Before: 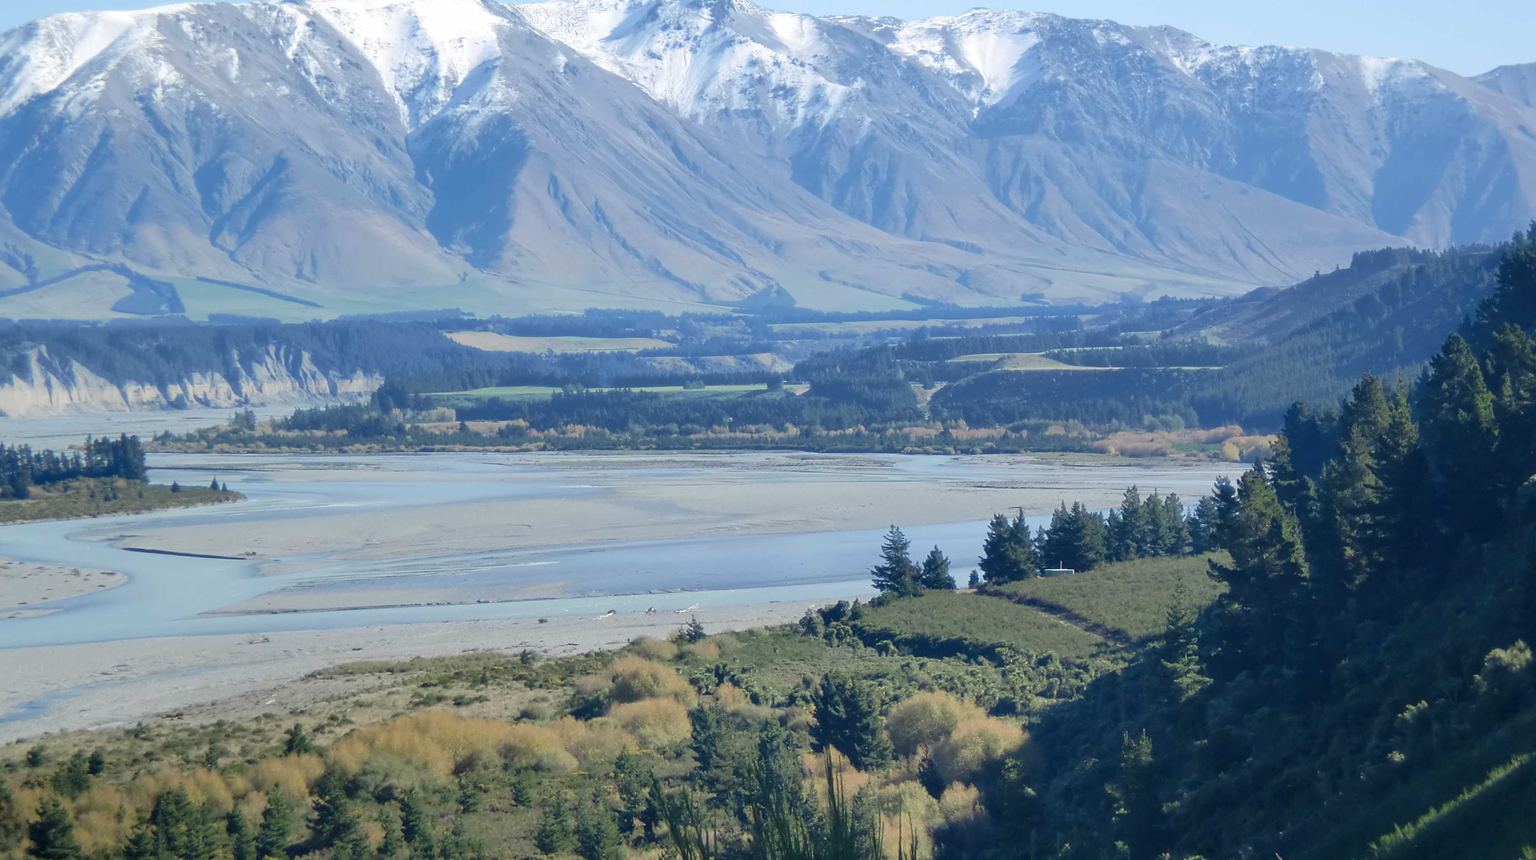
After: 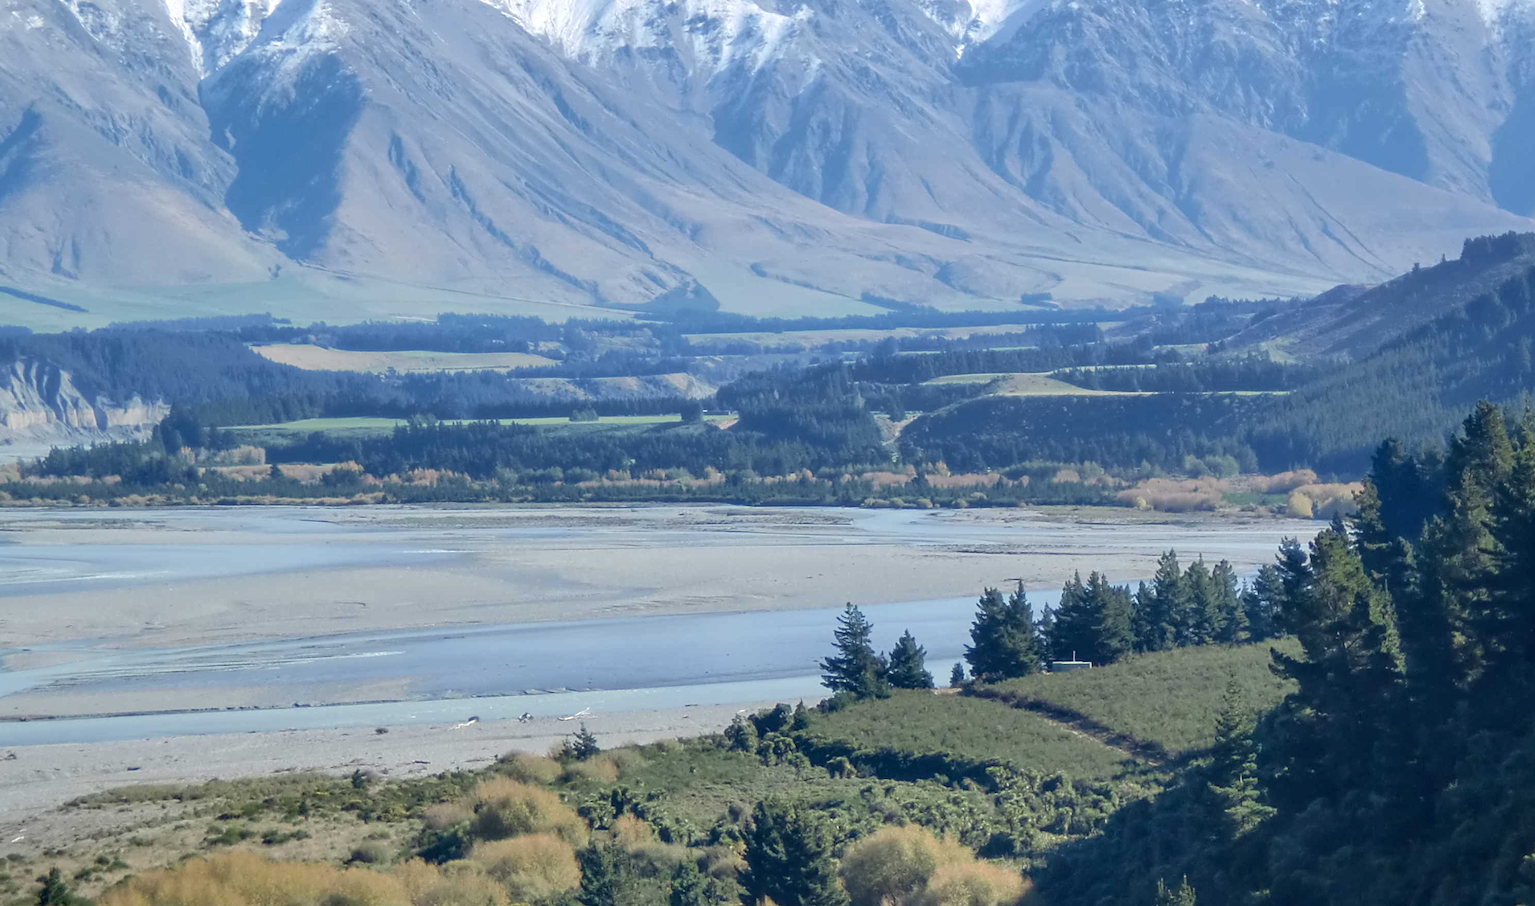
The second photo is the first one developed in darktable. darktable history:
crop: left 16.768%, top 8.653%, right 8.362%, bottom 12.485%
local contrast: on, module defaults
